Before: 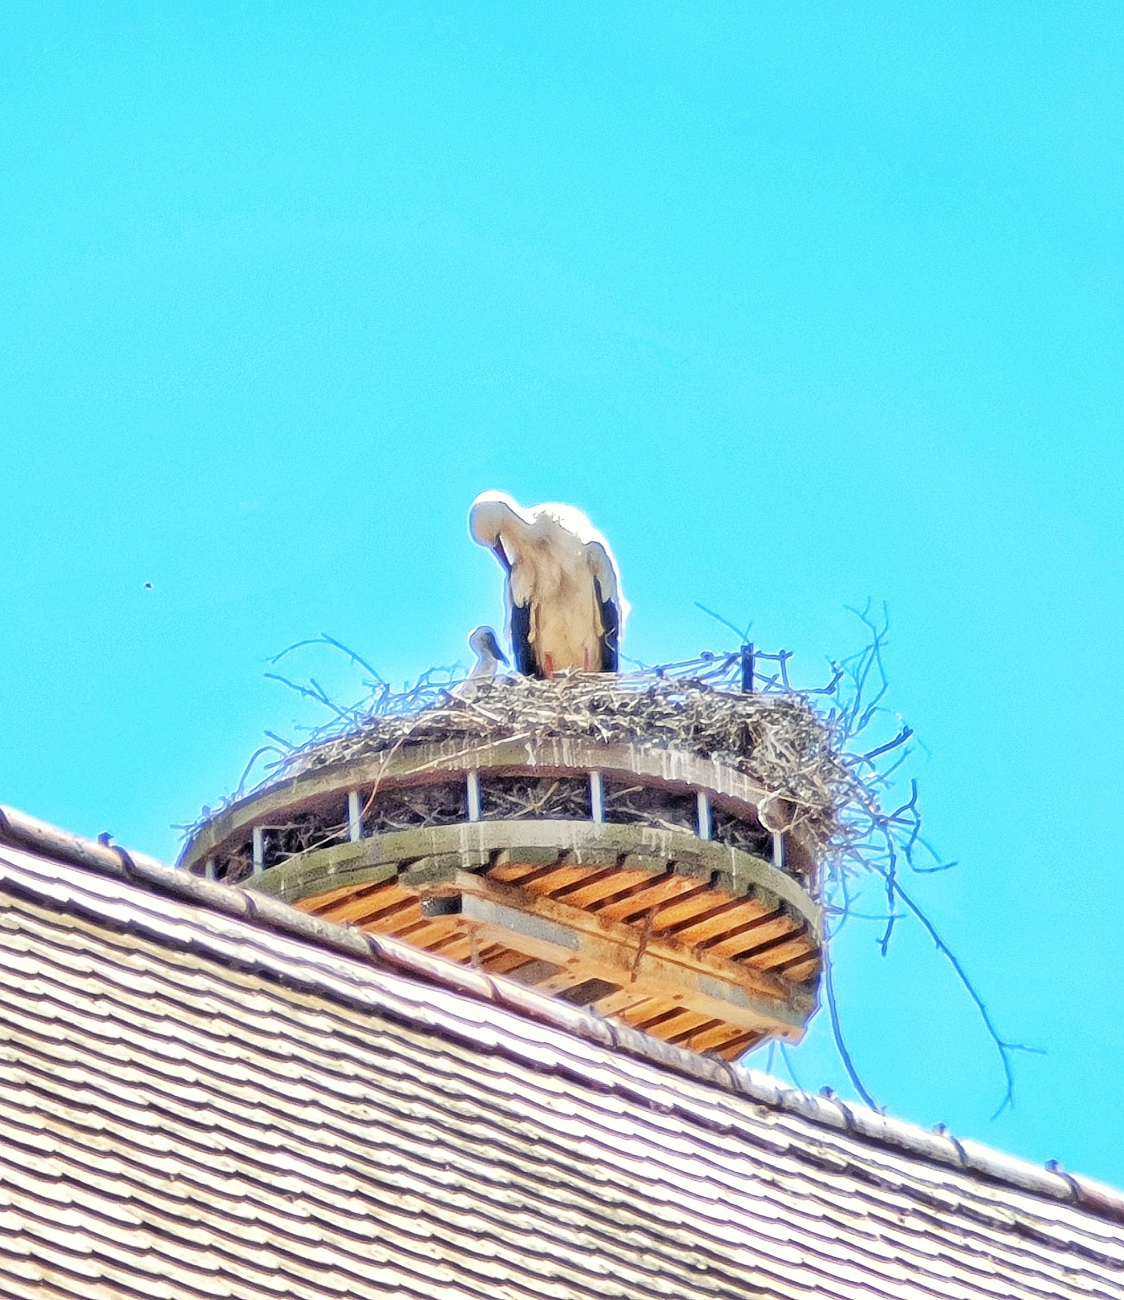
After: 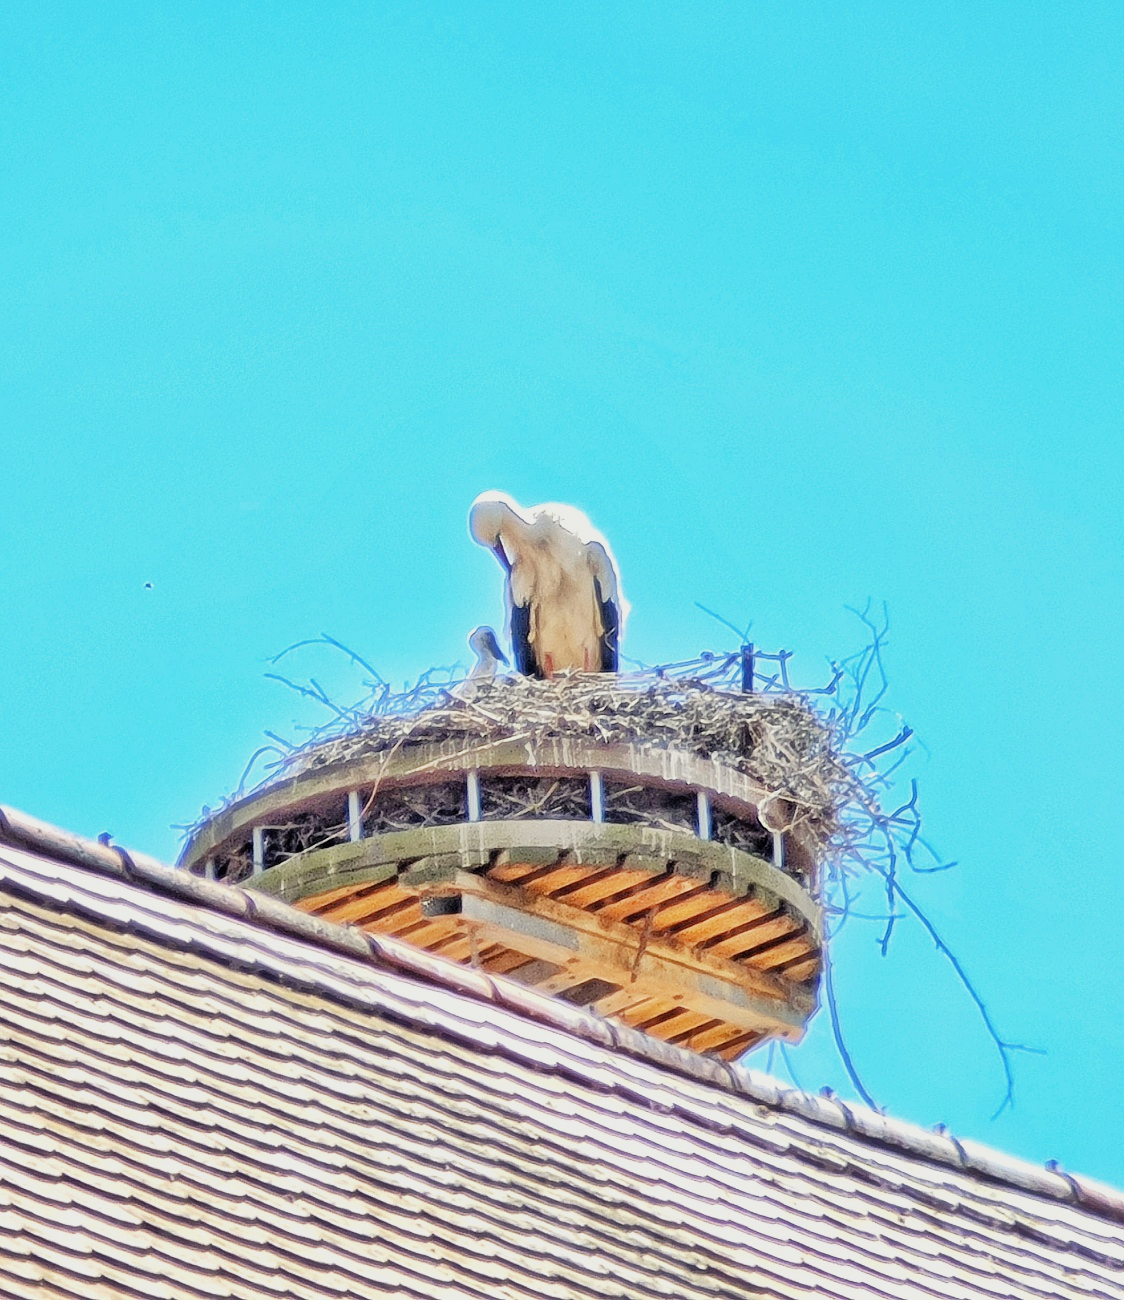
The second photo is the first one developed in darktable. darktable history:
filmic rgb: black relative exposure -11.35 EV, white relative exposure 3.22 EV, hardness 6.69, color science v6 (2022)
